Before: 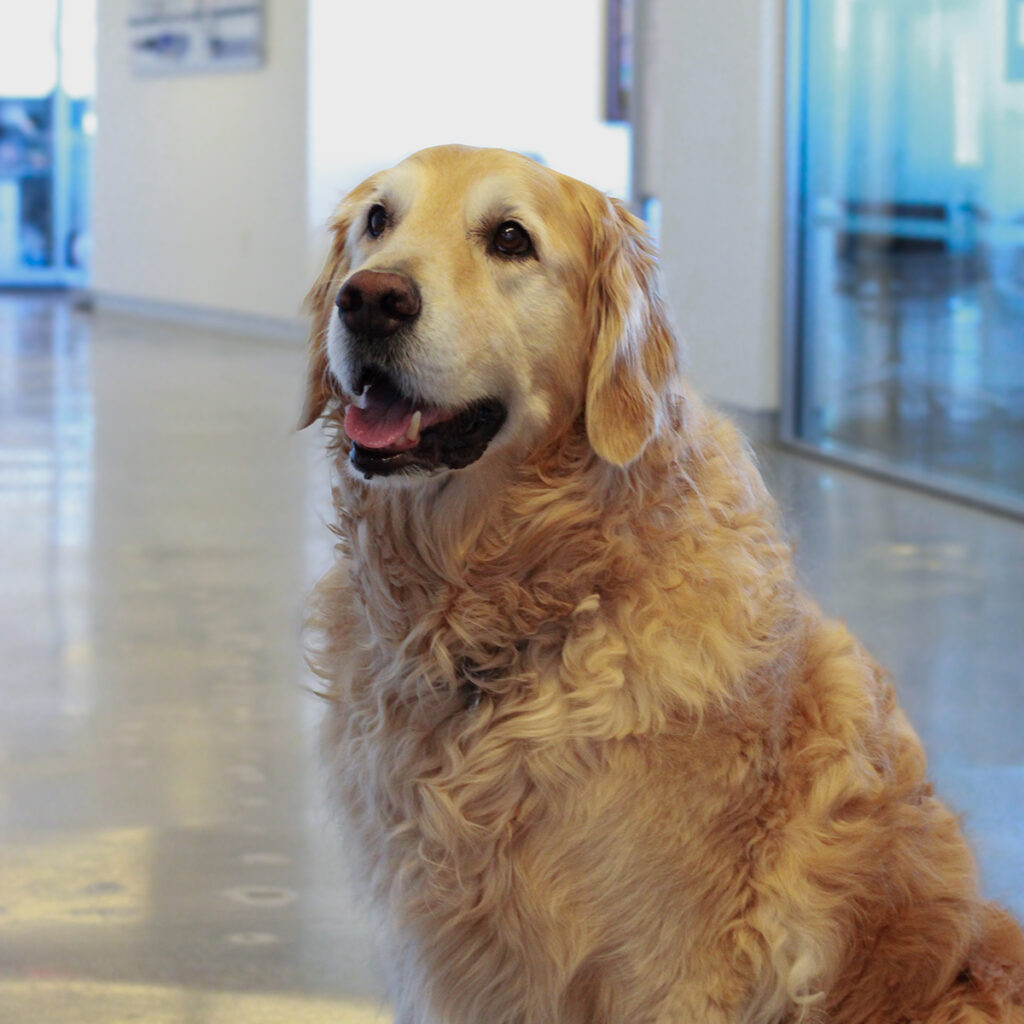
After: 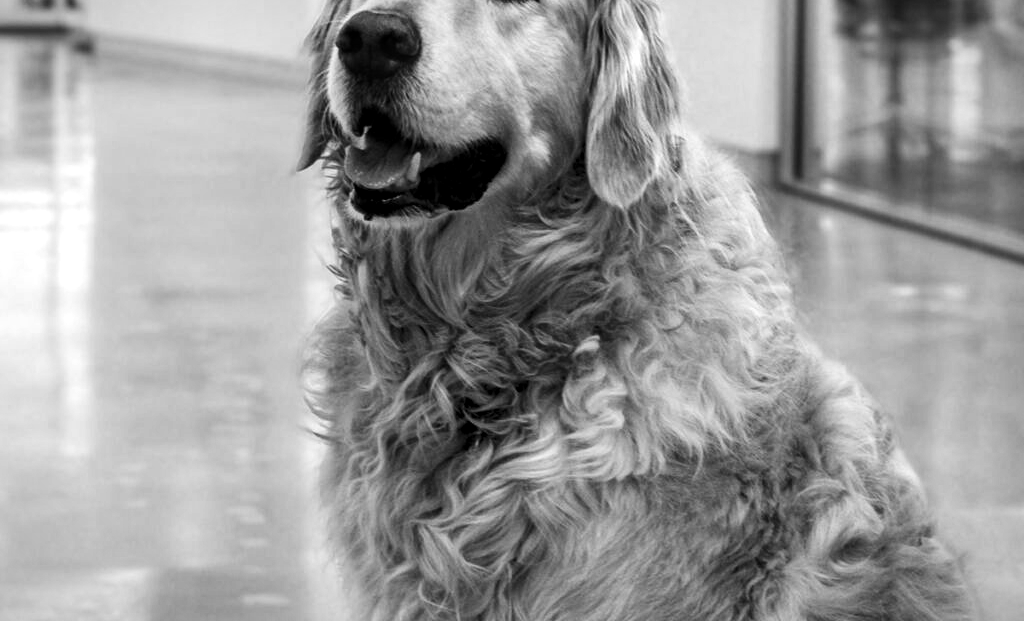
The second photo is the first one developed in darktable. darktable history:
rotate and perspective: crop left 0, crop top 0
monochrome: on, module defaults
local contrast: highlights 61%, detail 143%, midtone range 0.428
crop and rotate: top 25.357%, bottom 13.942%
contrast brightness saturation: contrast 0.19, brightness -0.11, saturation 0.21
exposure: black level correction 0, exposure 0.5 EV, compensate highlight preservation false
vignetting: fall-off start 100%, fall-off radius 64.94%, automatic ratio true, unbound false
